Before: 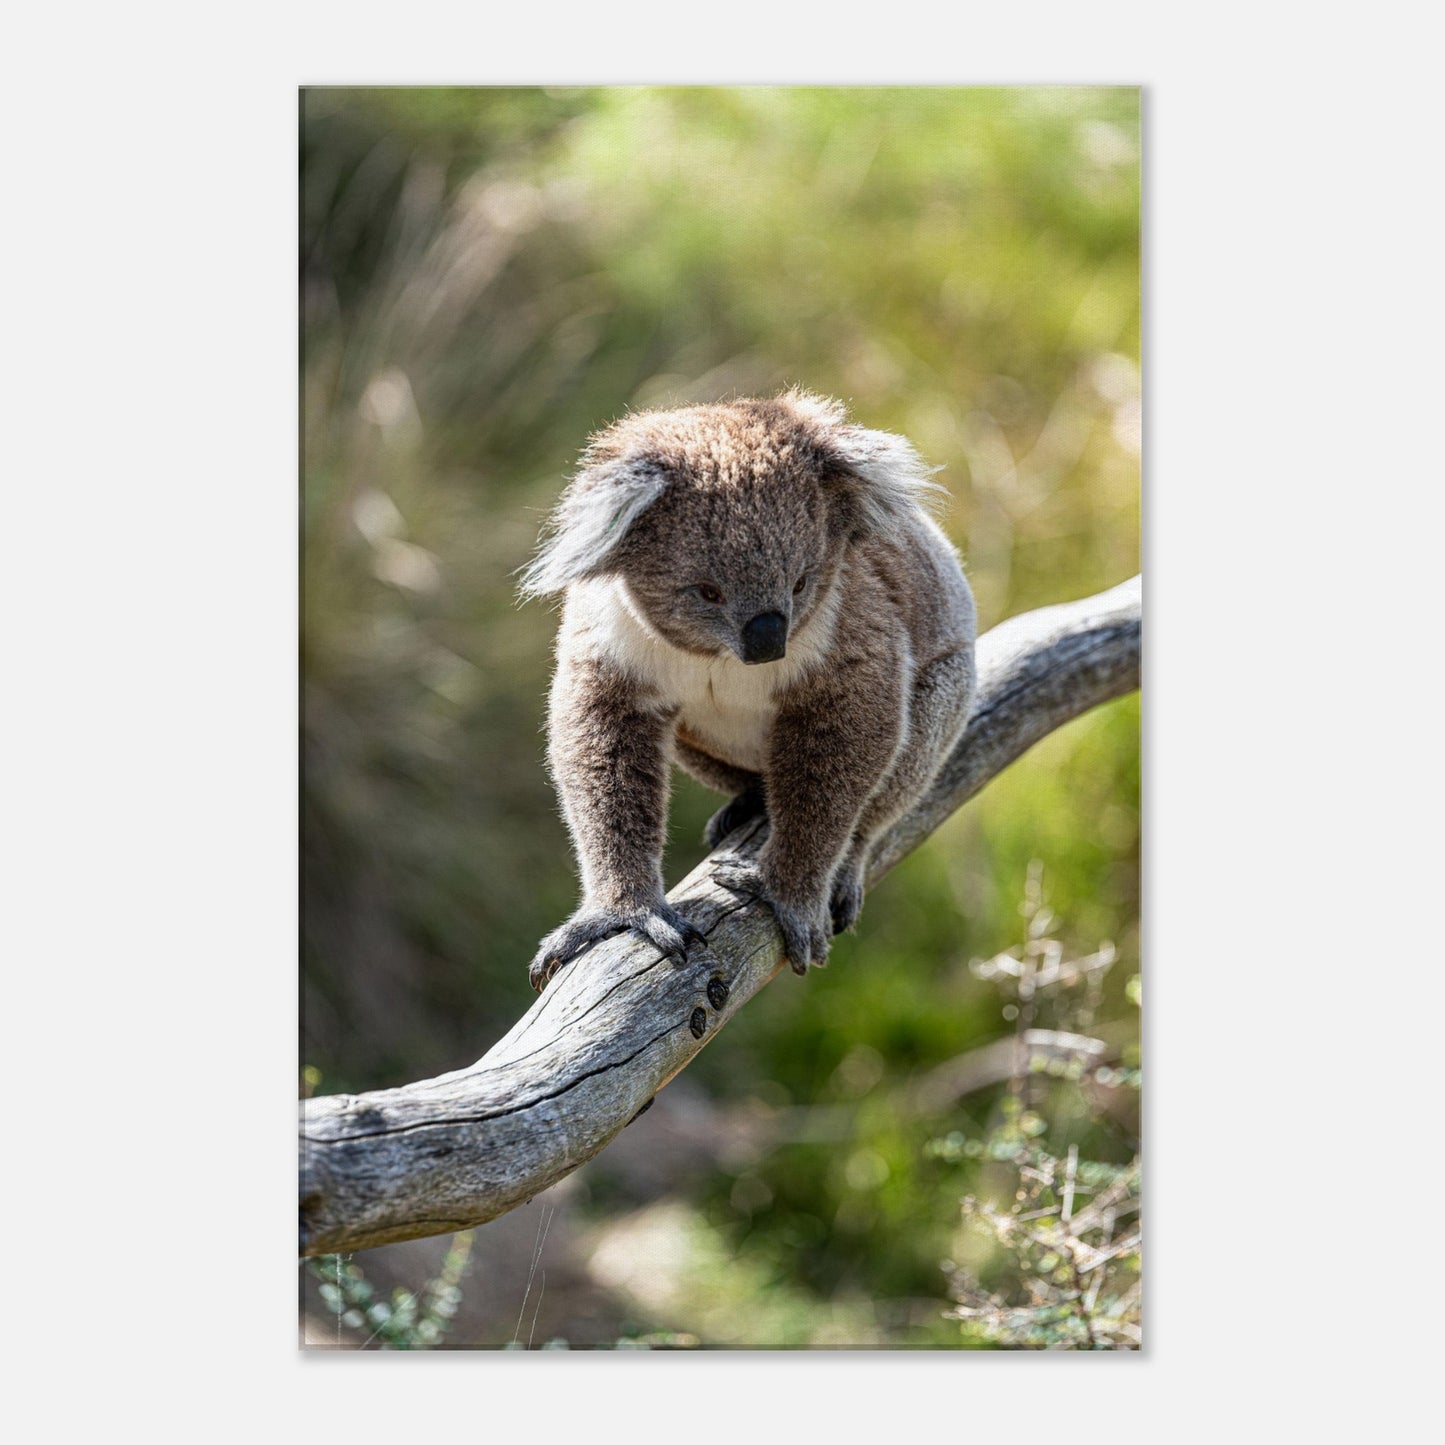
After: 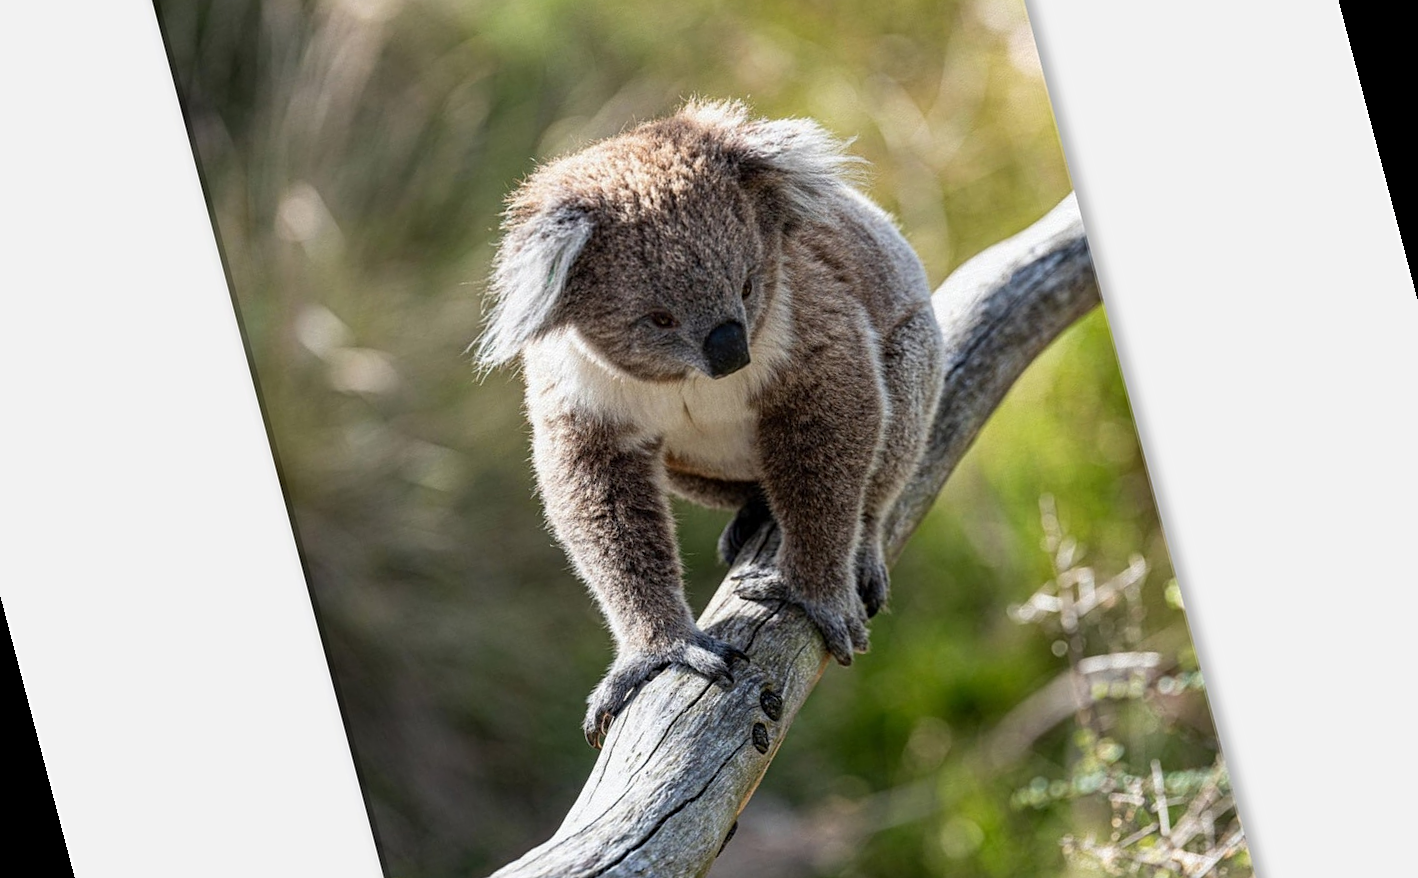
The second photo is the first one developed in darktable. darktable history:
rotate and perspective: rotation -14.8°, crop left 0.1, crop right 0.903, crop top 0.25, crop bottom 0.748
sharpen: amount 0.2
